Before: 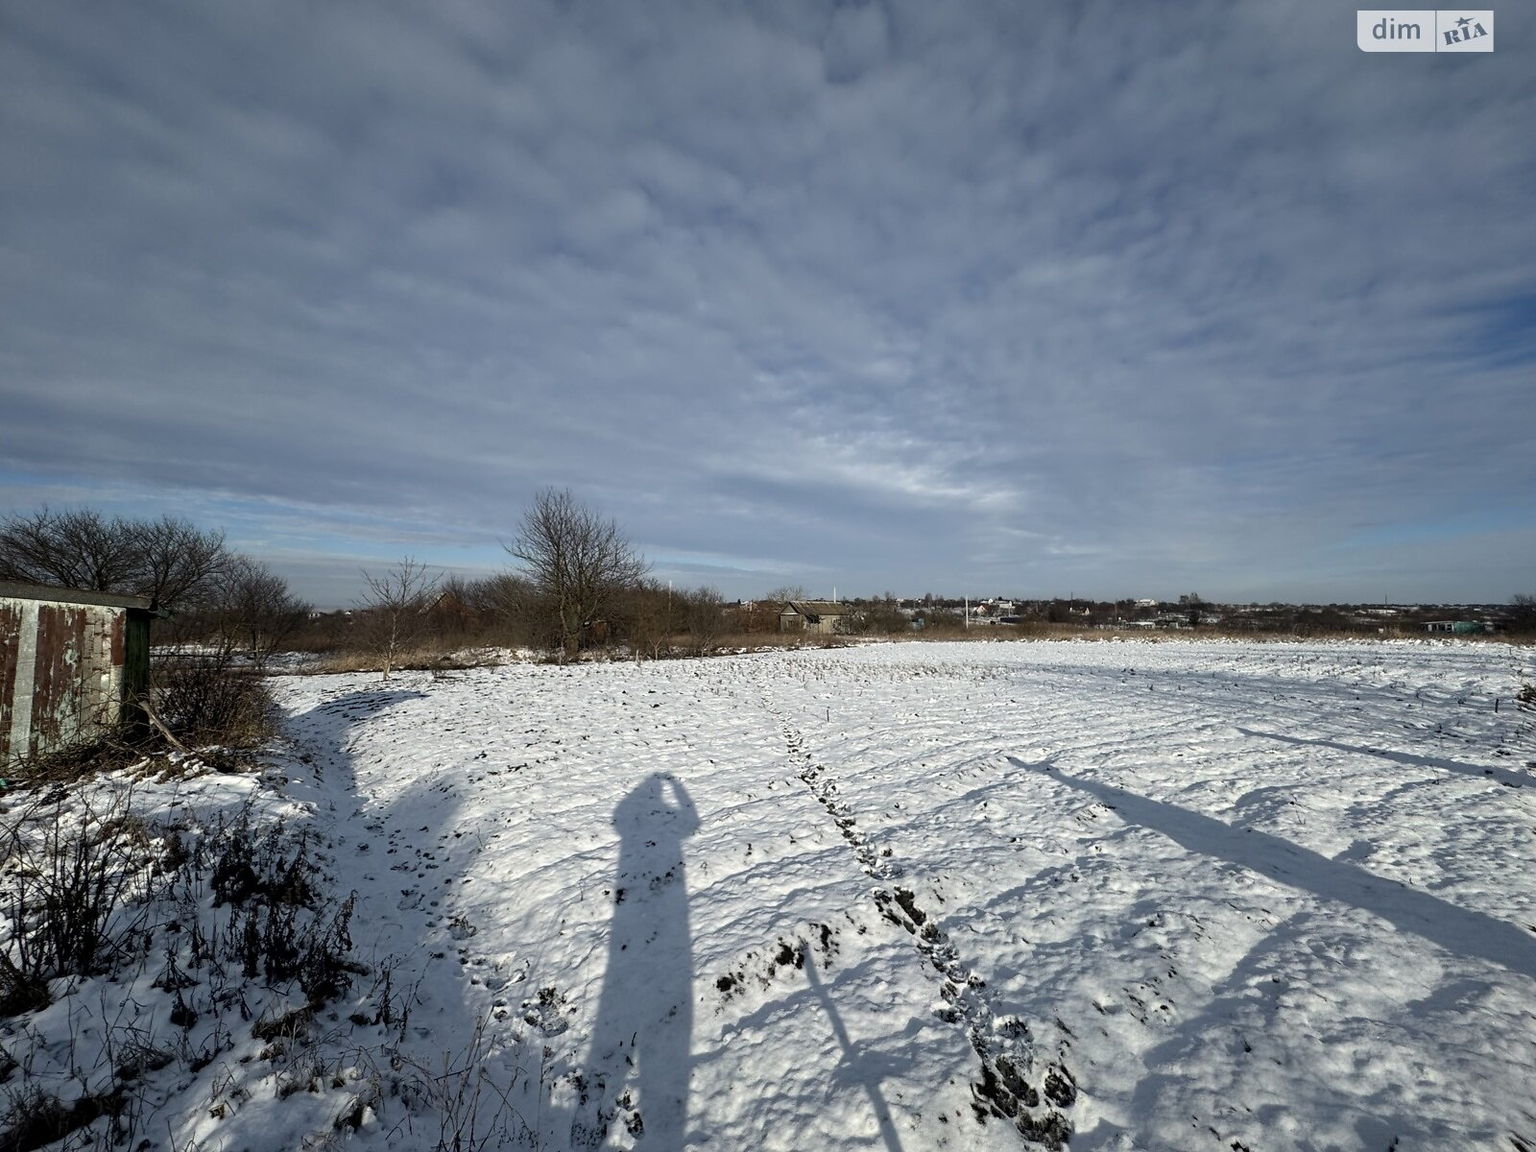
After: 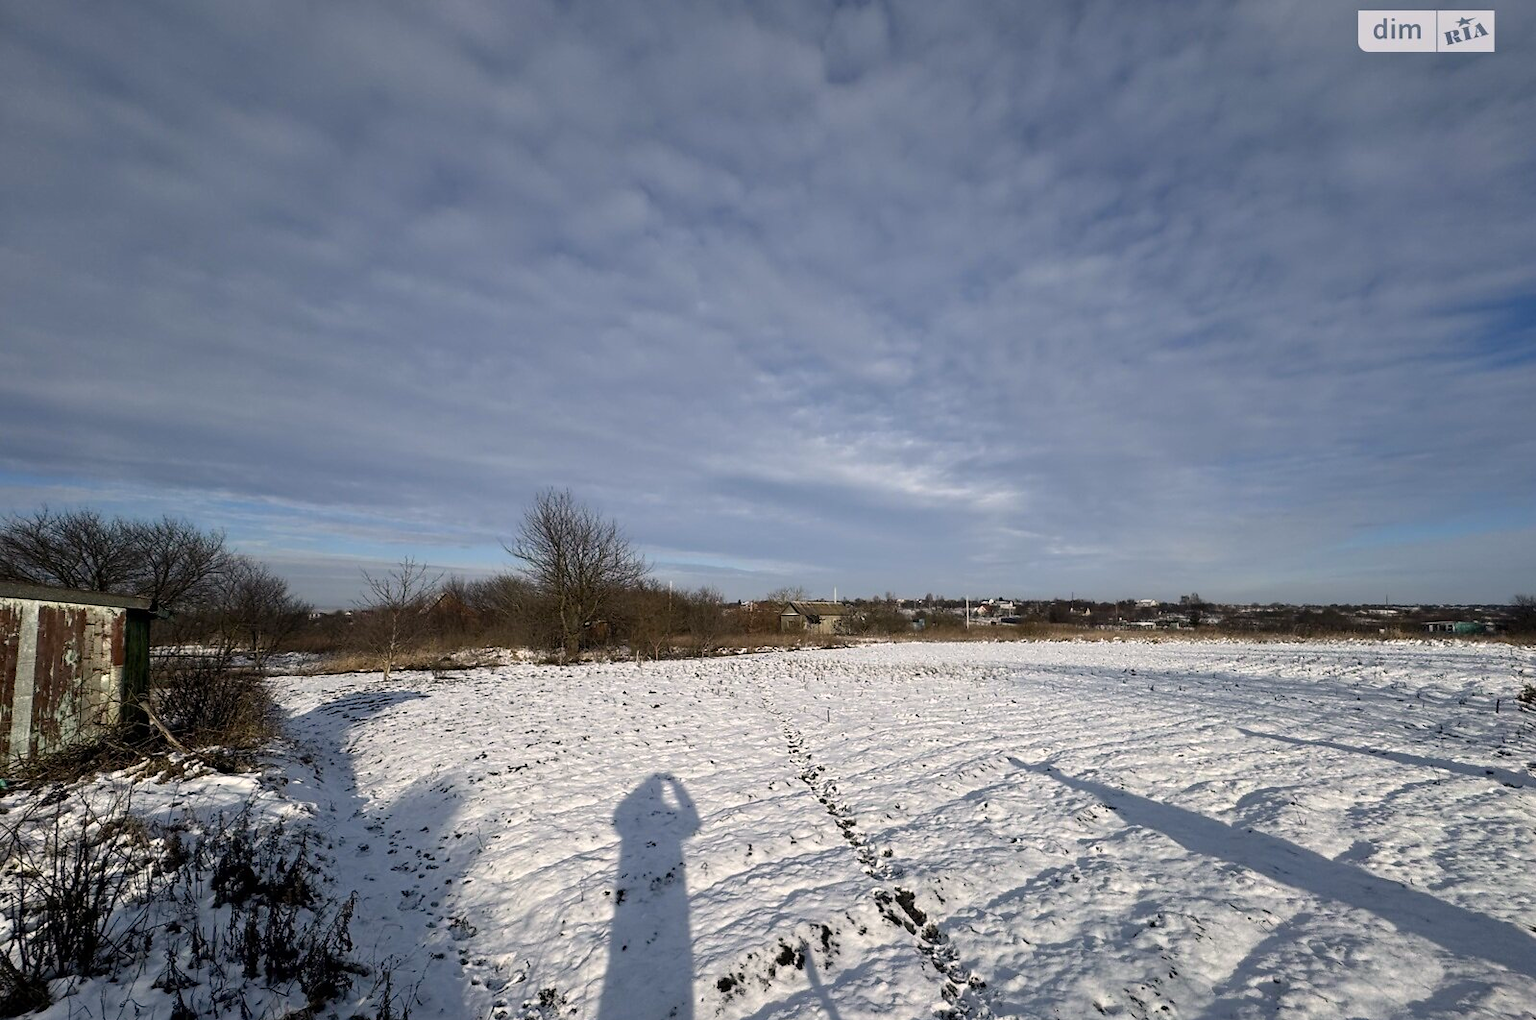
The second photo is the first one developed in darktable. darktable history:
color correction: highlights a* 3.22, highlights b* 1.93, saturation 1.19
crop and rotate: top 0%, bottom 11.49%
